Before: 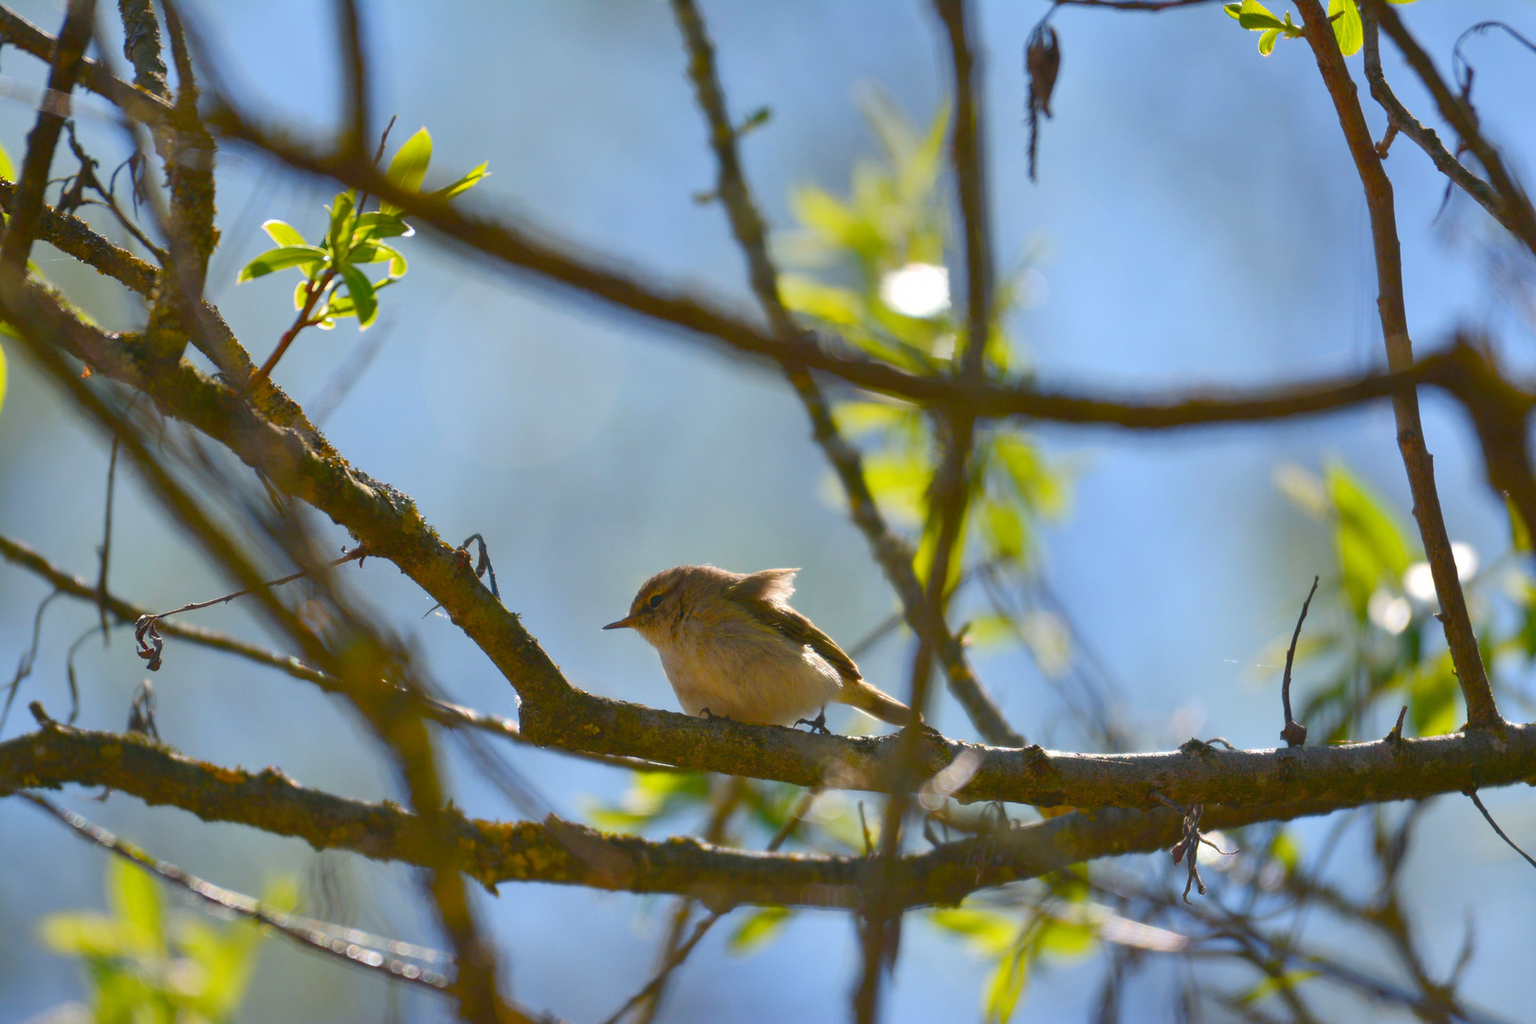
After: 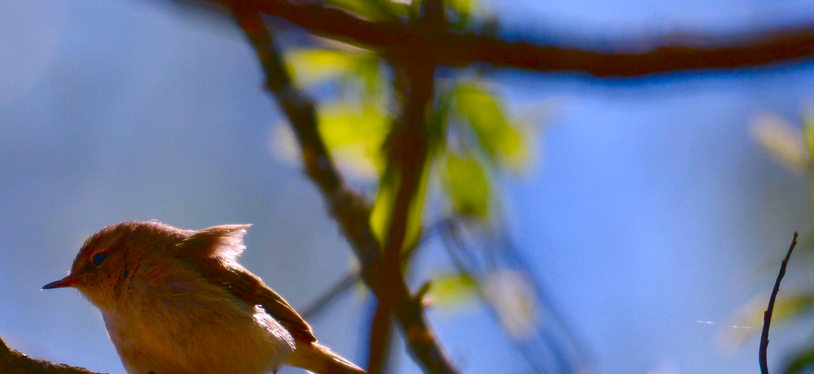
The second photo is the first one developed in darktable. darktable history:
levels: levels [0, 0.43, 0.984]
white balance: red 1.066, blue 1.119
contrast brightness saturation: brightness -0.52
crop: left 36.607%, top 34.735%, right 13.146%, bottom 30.611%
